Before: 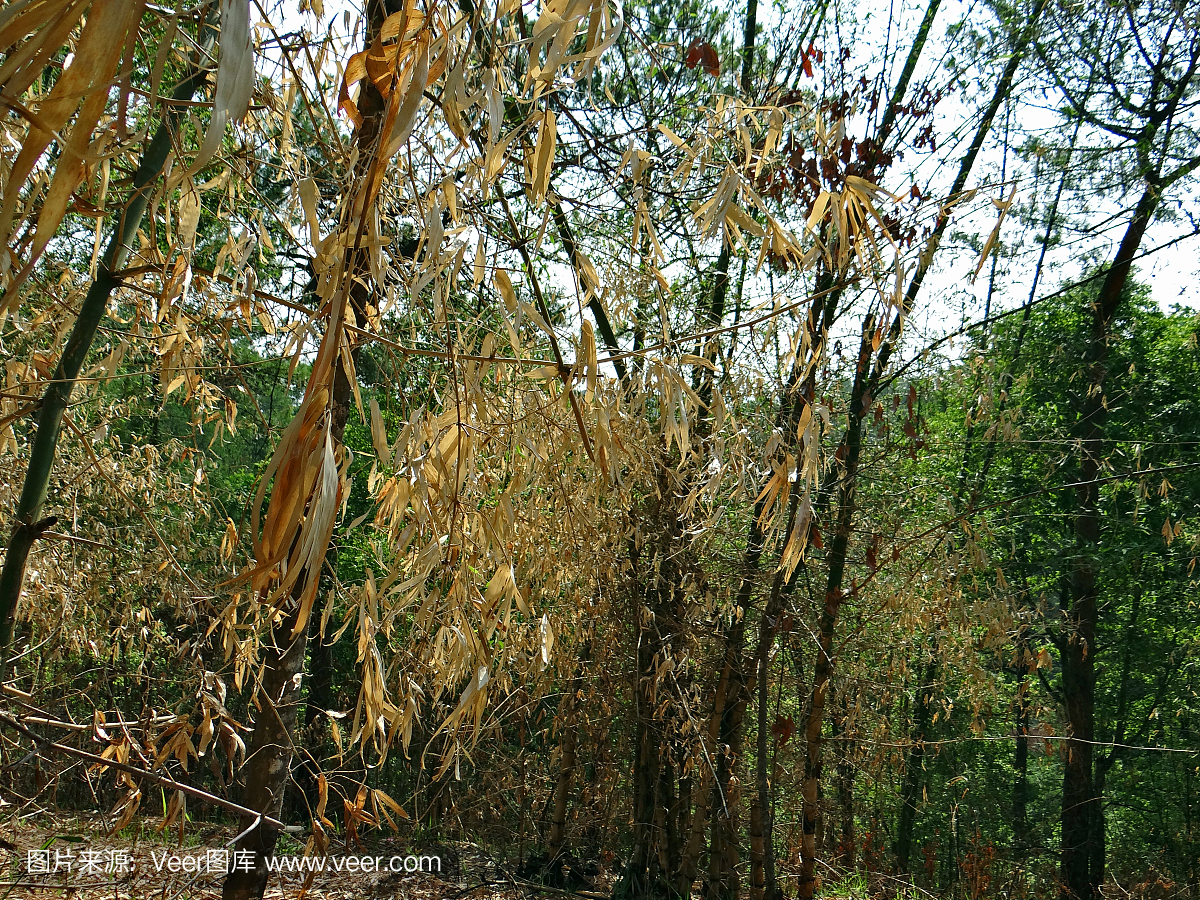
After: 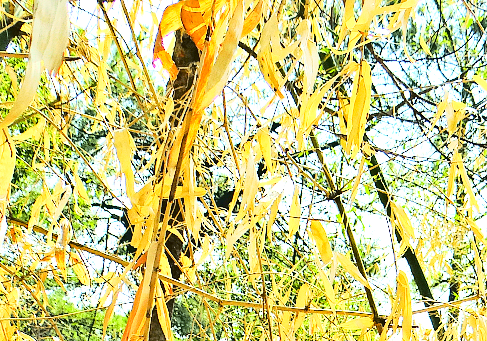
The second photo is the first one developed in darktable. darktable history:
crop: left 15.452%, top 5.459%, right 43.956%, bottom 56.62%
base curve: curves: ch0 [(0, 0) (0.028, 0.03) (0.121, 0.232) (0.46, 0.748) (0.859, 0.968) (1, 1)]
tone curve: curves: ch0 [(0, 0.01) (0.097, 0.07) (0.204, 0.173) (0.447, 0.517) (0.539, 0.624) (0.733, 0.791) (0.879, 0.898) (1, 0.98)]; ch1 [(0, 0) (0.393, 0.415) (0.447, 0.448) (0.485, 0.494) (0.523, 0.509) (0.545, 0.541) (0.574, 0.561) (0.648, 0.674) (1, 1)]; ch2 [(0, 0) (0.369, 0.388) (0.449, 0.431) (0.499, 0.5) (0.521, 0.51) (0.53, 0.54) (0.564, 0.569) (0.674, 0.735) (1, 1)], color space Lab, independent channels, preserve colors none
exposure: black level correction 0, exposure 1.741 EV, compensate exposure bias true, compensate highlight preservation false
